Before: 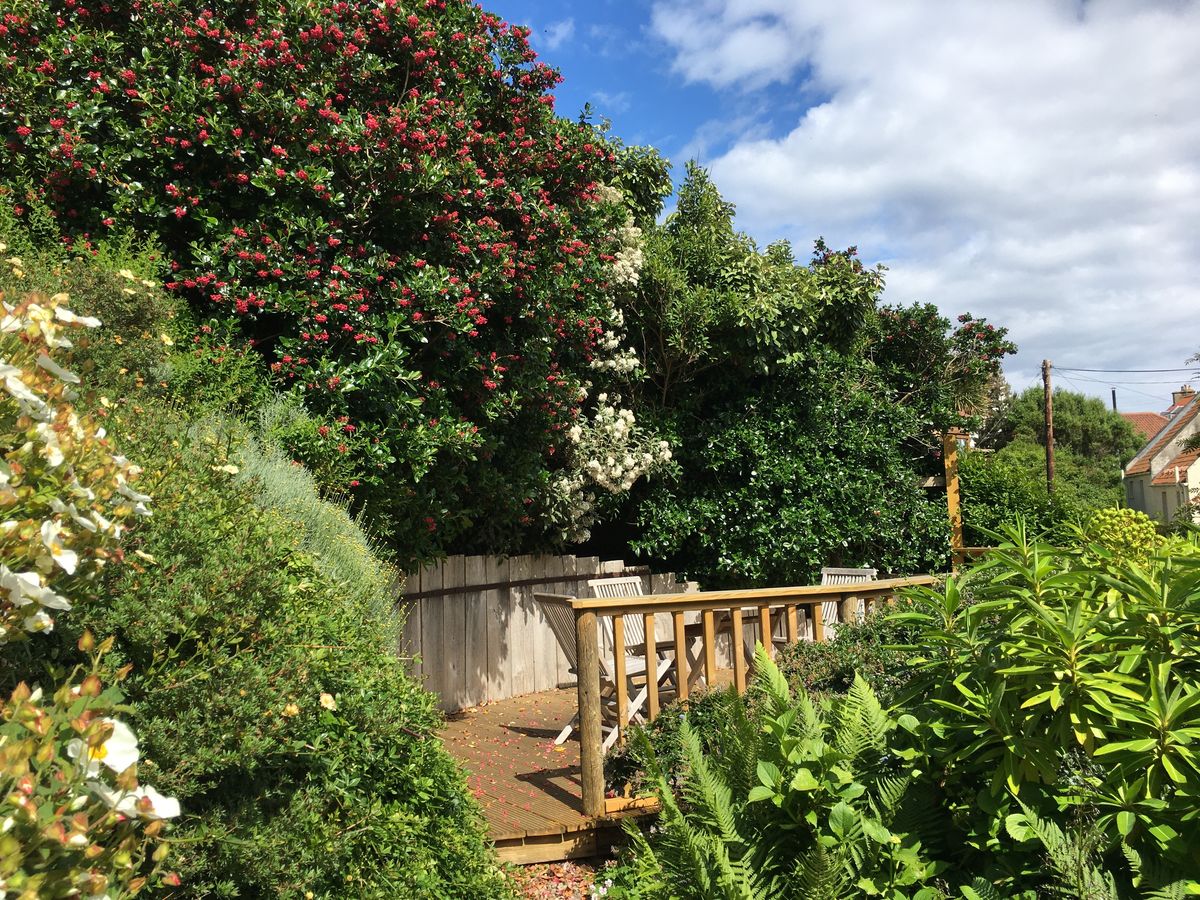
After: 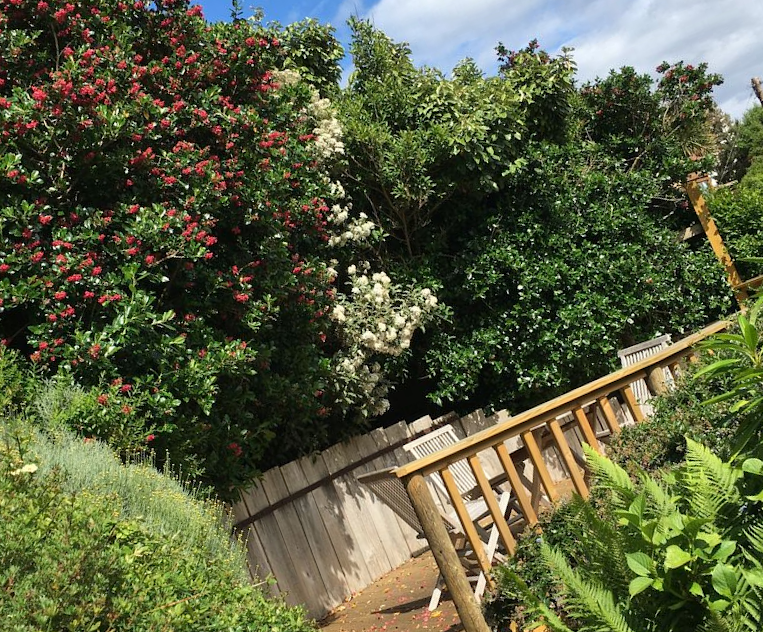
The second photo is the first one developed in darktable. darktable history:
crop and rotate: angle 20.69°, left 6.881%, right 3.675%, bottom 1.082%
